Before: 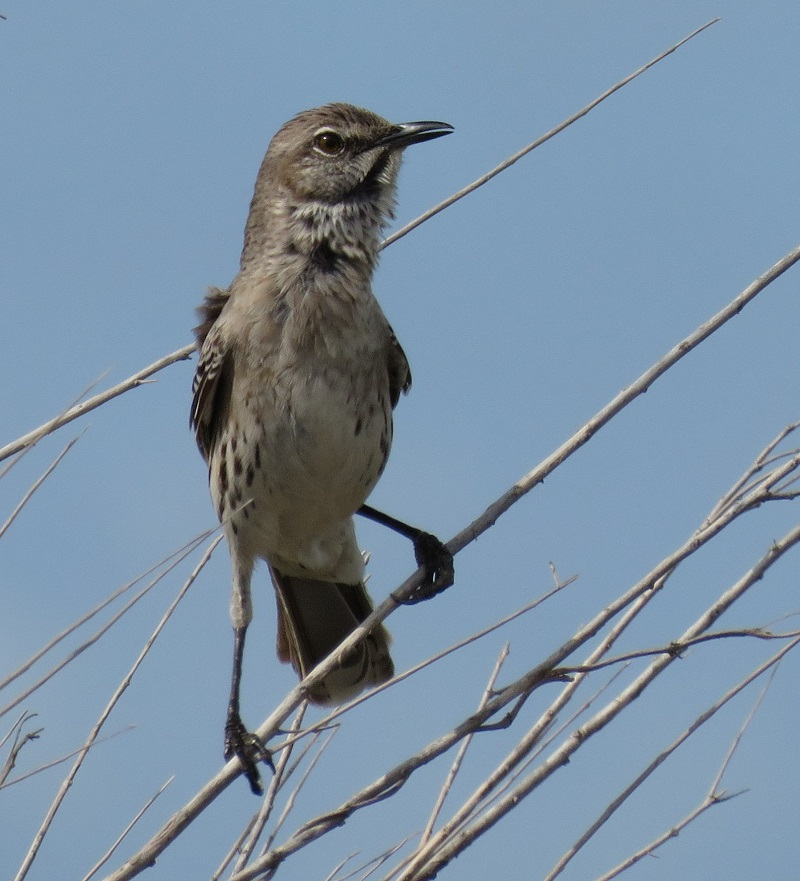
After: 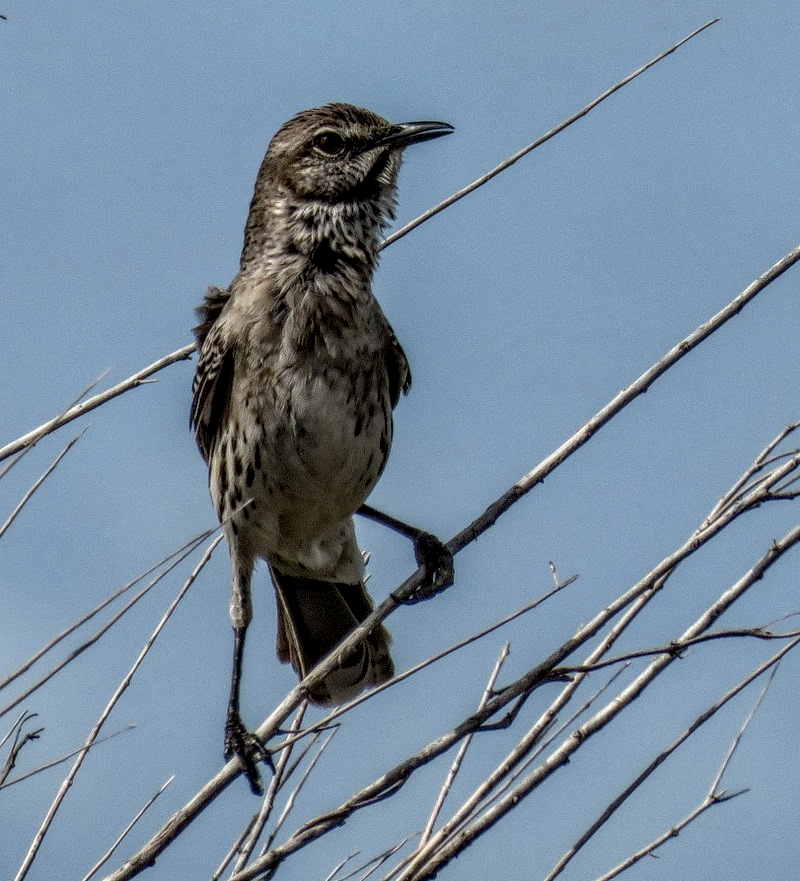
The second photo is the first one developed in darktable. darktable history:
local contrast: highlights 5%, shadows 3%, detail 299%, midtone range 0.293
